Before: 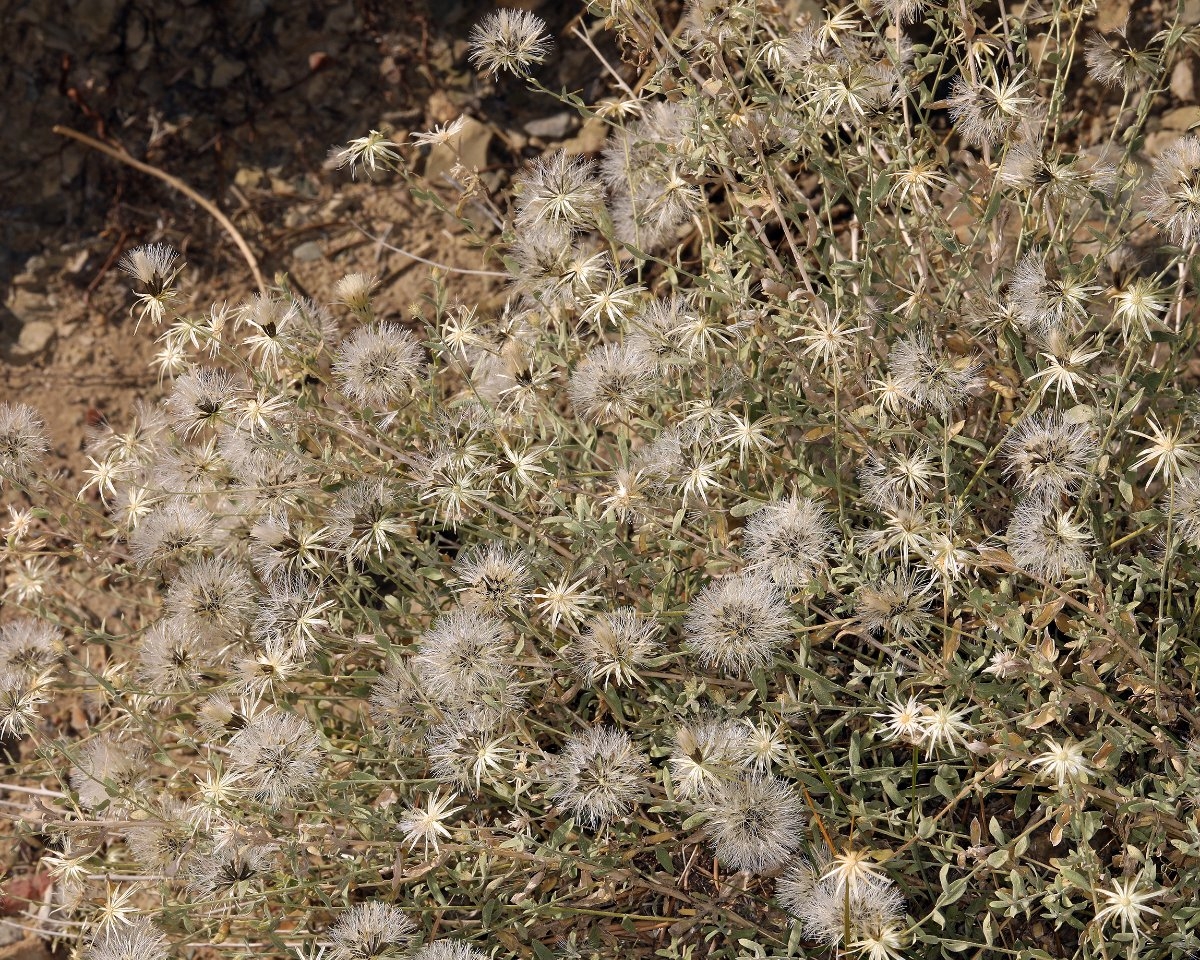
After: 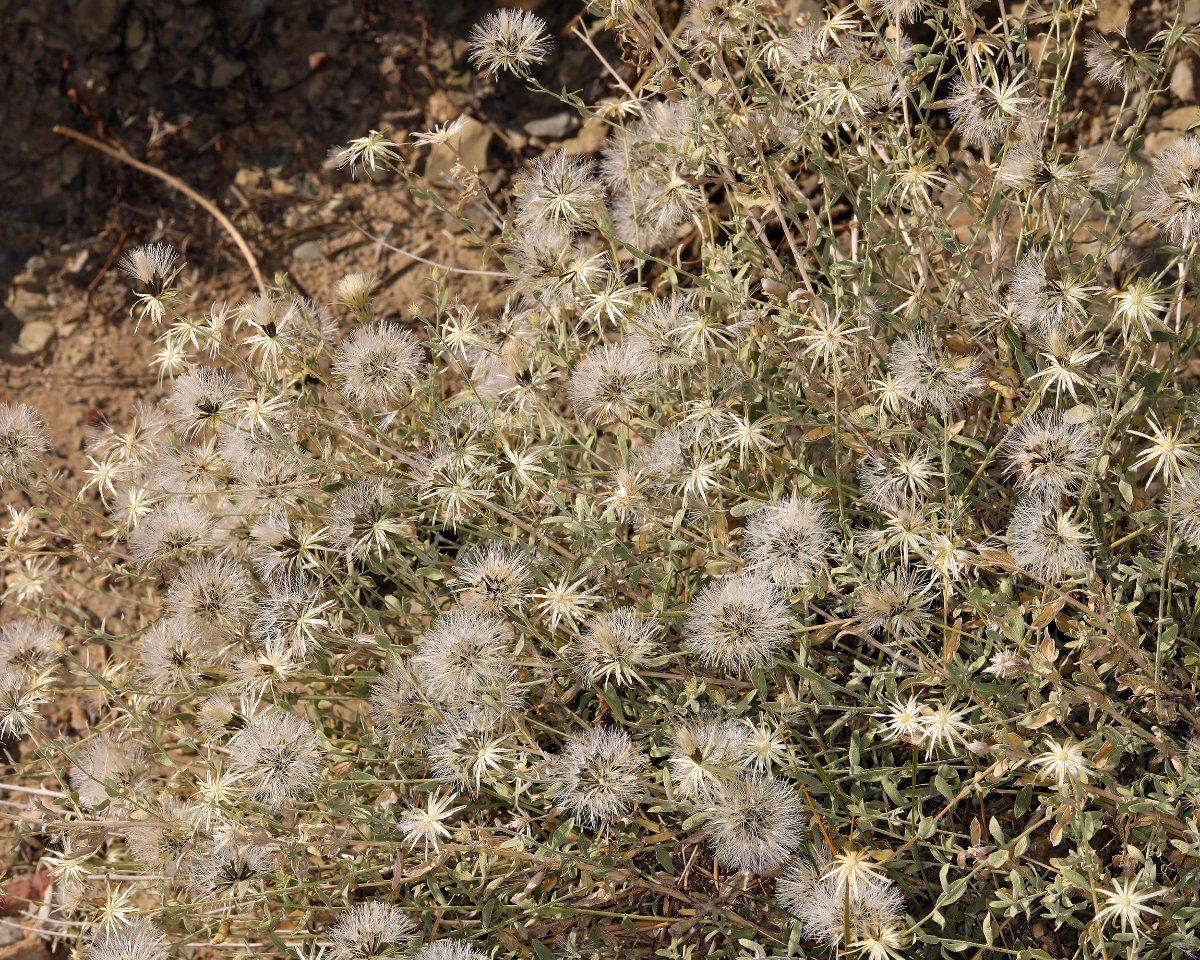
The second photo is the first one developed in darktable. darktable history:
contrast brightness saturation: contrast 0.1, brightness 0.026, saturation 0.088
